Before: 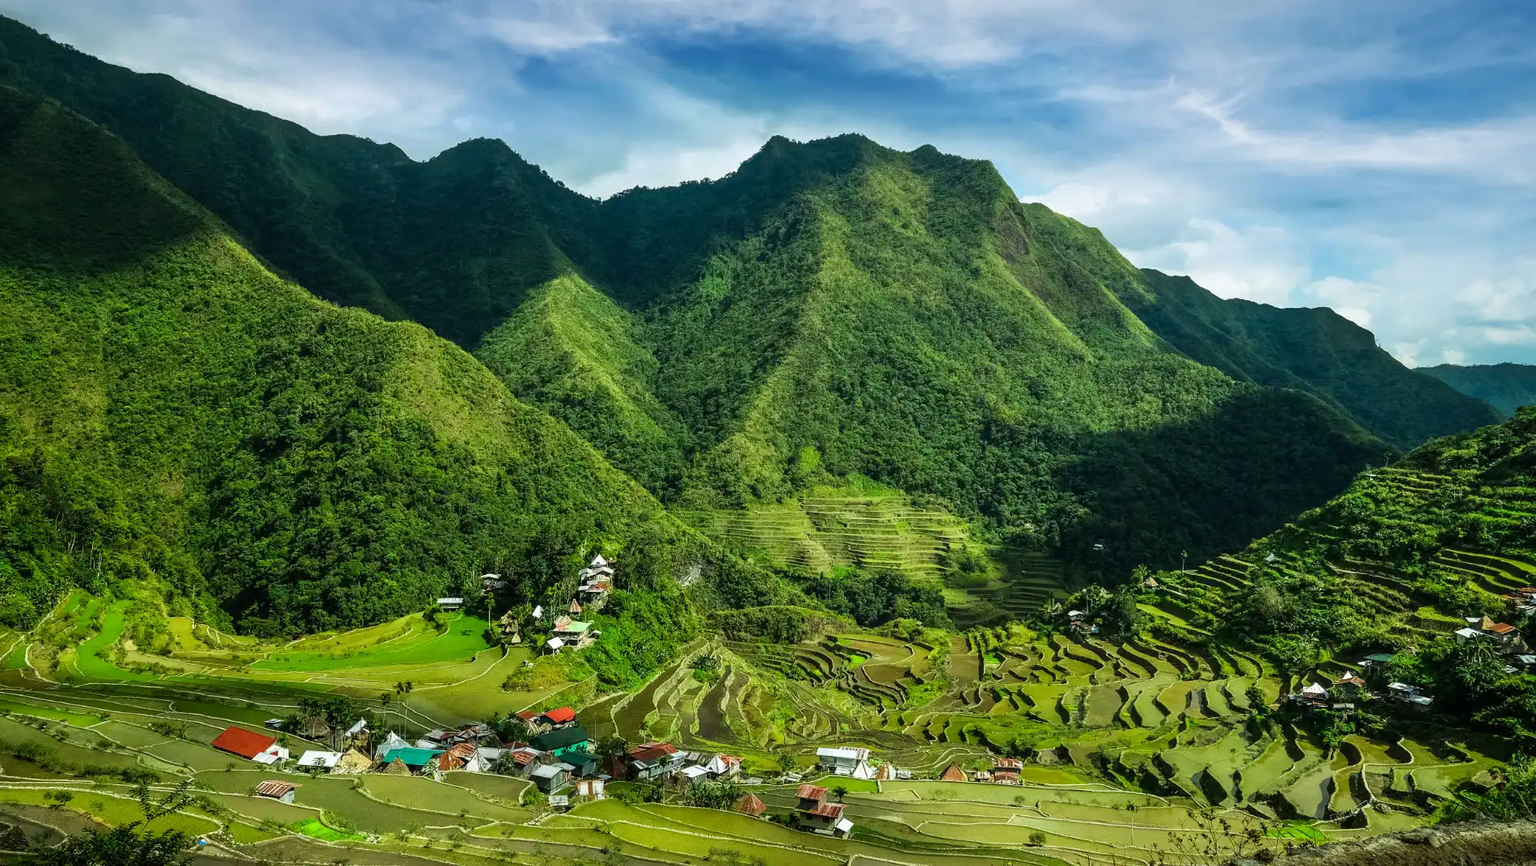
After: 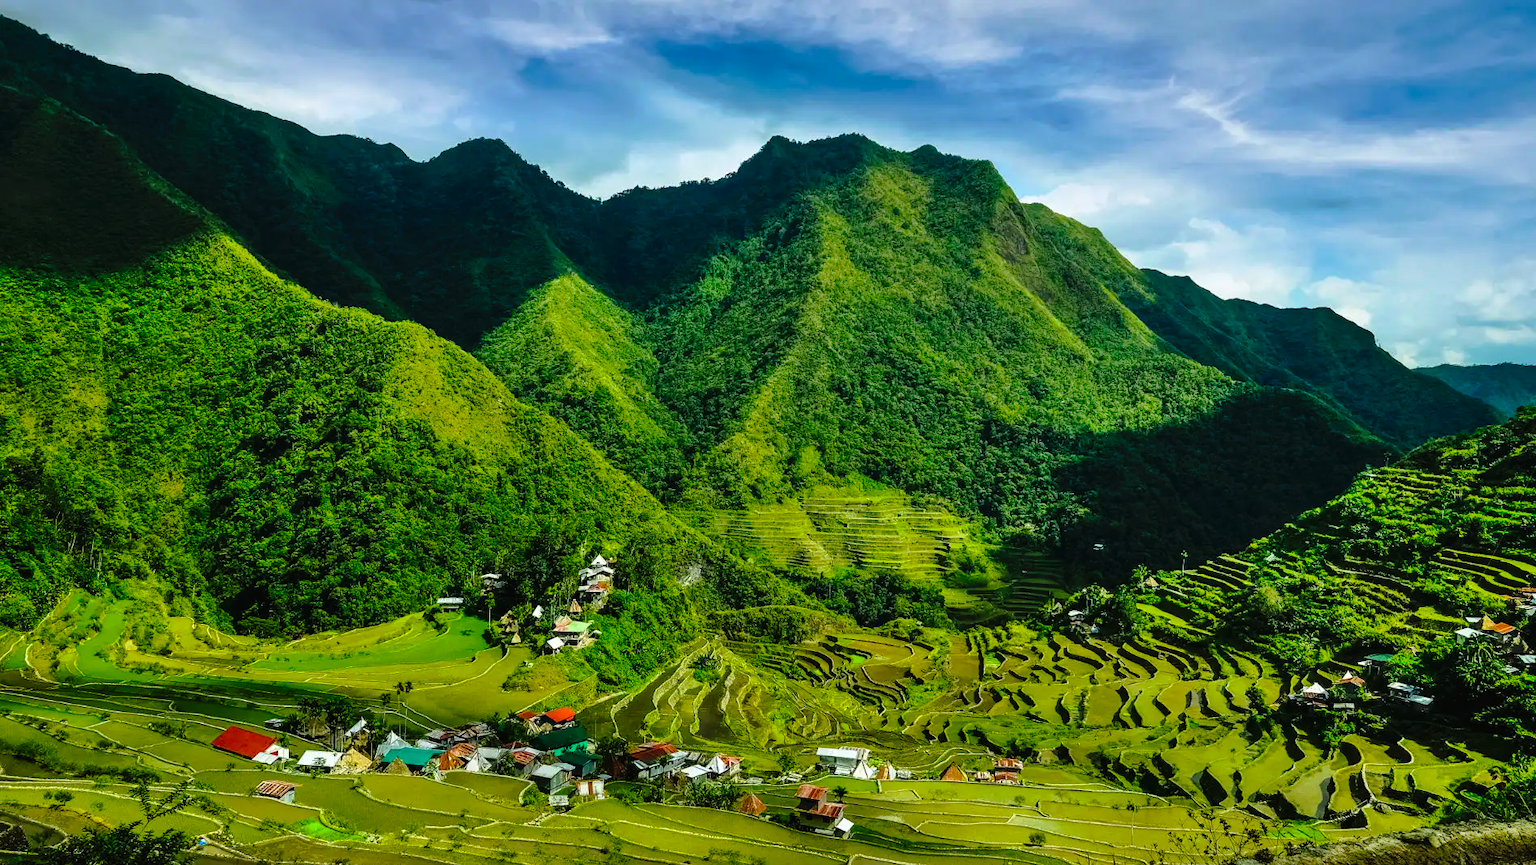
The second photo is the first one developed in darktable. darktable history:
base curve: curves: ch0 [(0, 0) (0.595, 0.418) (1, 1)], preserve colors none
shadows and highlights: low approximation 0.01, soften with gaussian
tone curve: curves: ch0 [(0, 0) (0.003, 0.012) (0.011, 0.015) (0.025, 0.023) (0.044, 0.036) (0.069, 0.047) (0.1, 0.062) (0.136, 0.1) (0.177, 0.15) (0.224, 0.219) (0.277, 0.3) (0.335, 0.401) (0.399, 0.49) (0.468, 0.569) (0.543, 0.641) (0.623, 0.73) (0.709, 0.806) (0.801, 0.88) (0.898, 0.939) (1, 1)], preserve colors none
color balance rgb: perceptual saturation grading › global saturation 20%, global vibrance 20%
